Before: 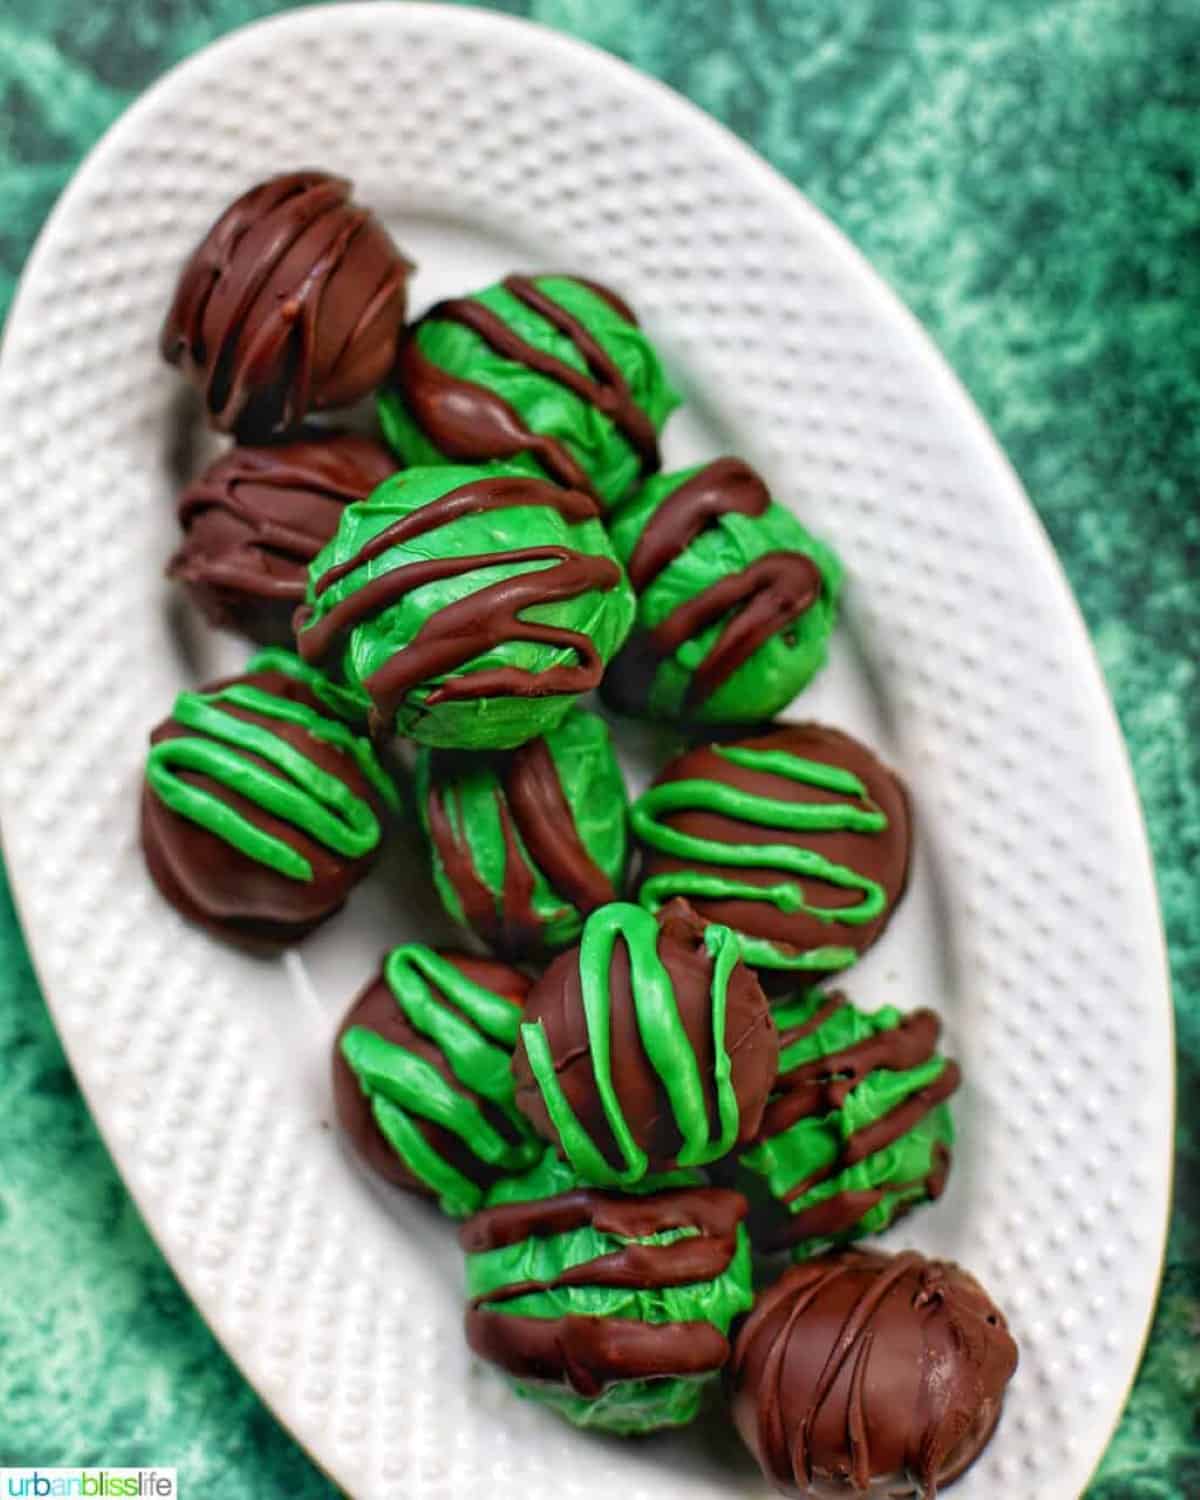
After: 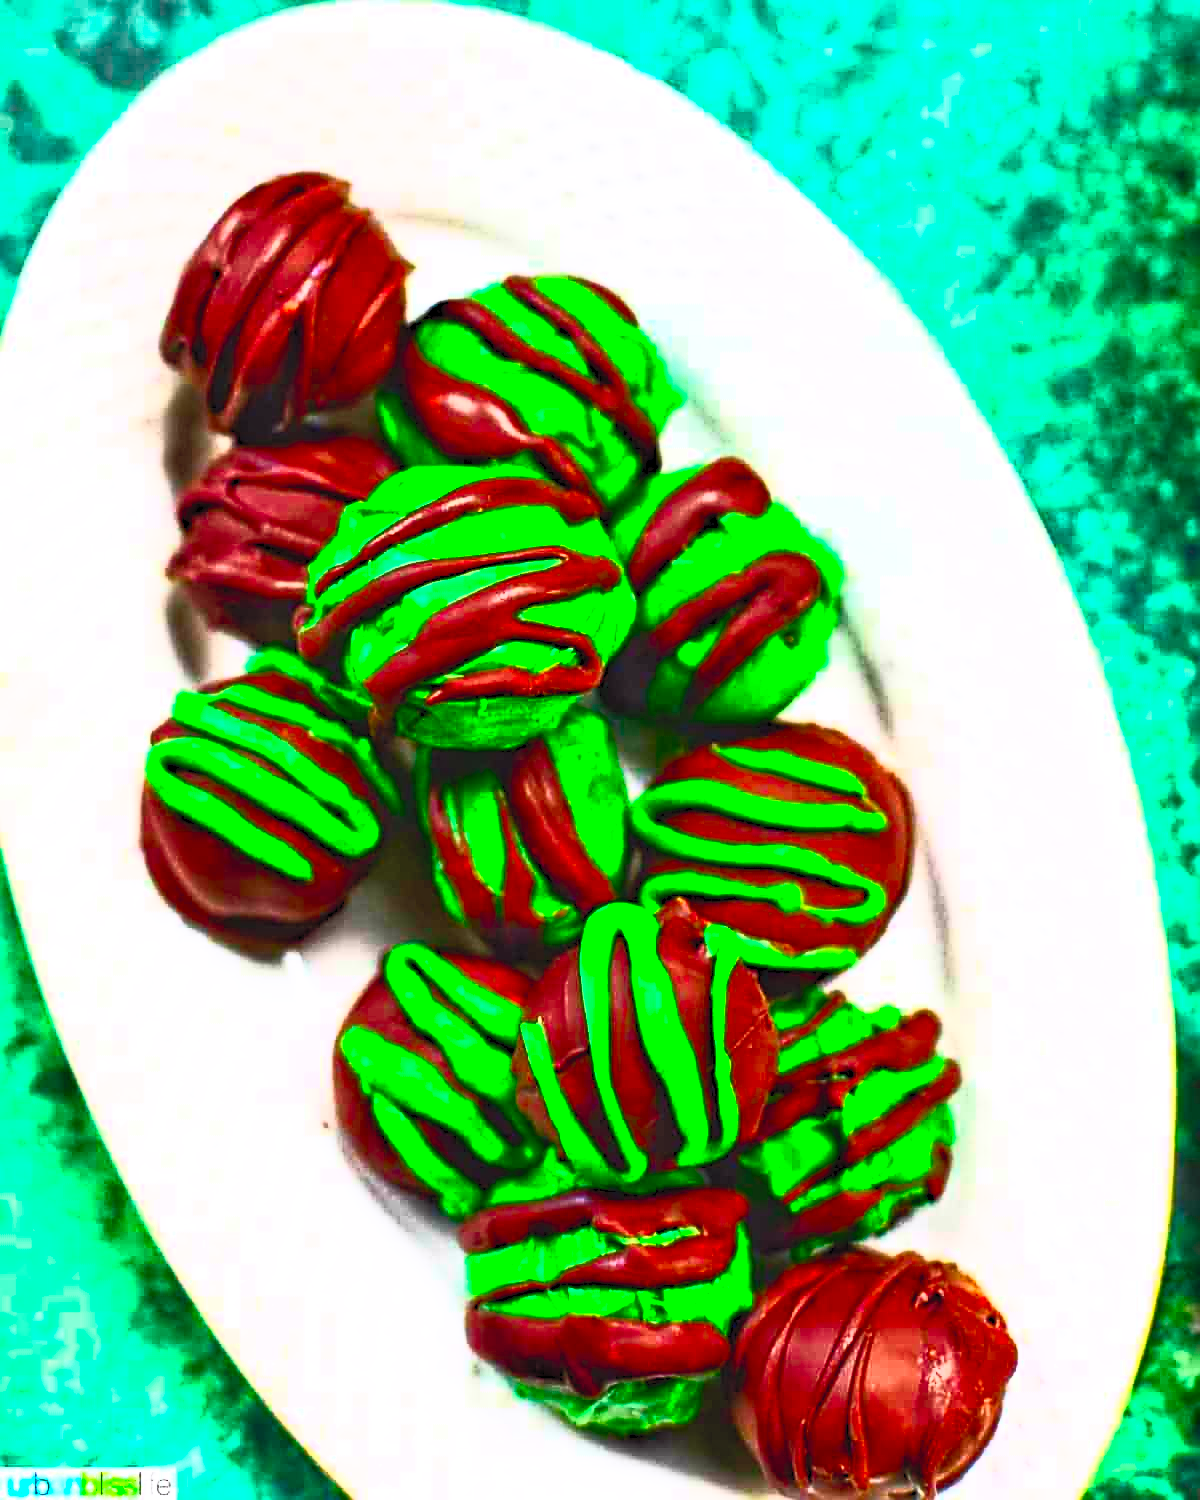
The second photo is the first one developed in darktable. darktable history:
sharpen: on, module defaults
haze removal: compatibility mode true, adaptive false
contrast brightness saturation: contrast 1, brightness 1, saturation 1
color balance: lift [1, 1.001, 0.999, 1.001], gamma [1, 1.004, 1.007, 0.993], gain [1, 0.991, 0.987, 1.013], contrast 7.5%, contrast fulcrum 10%, output saturation 115%
